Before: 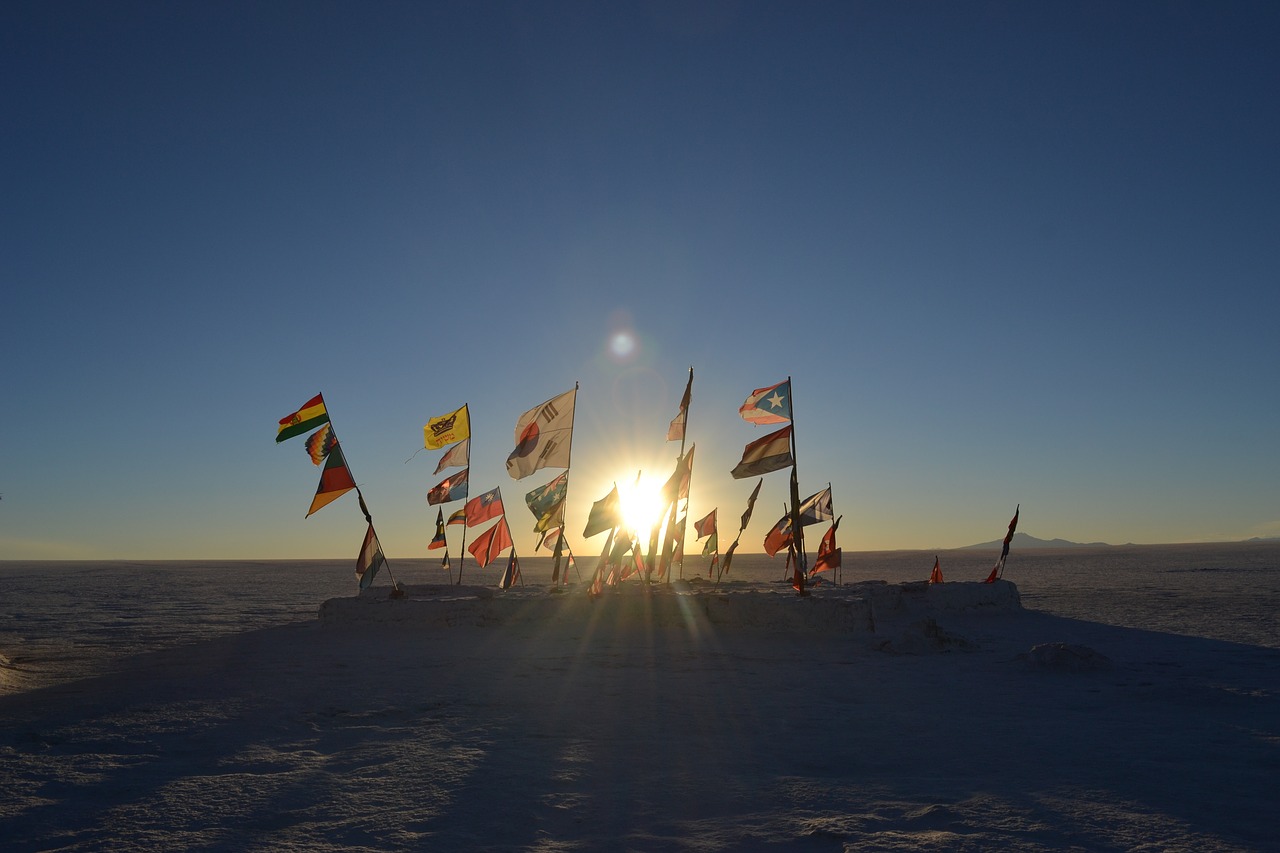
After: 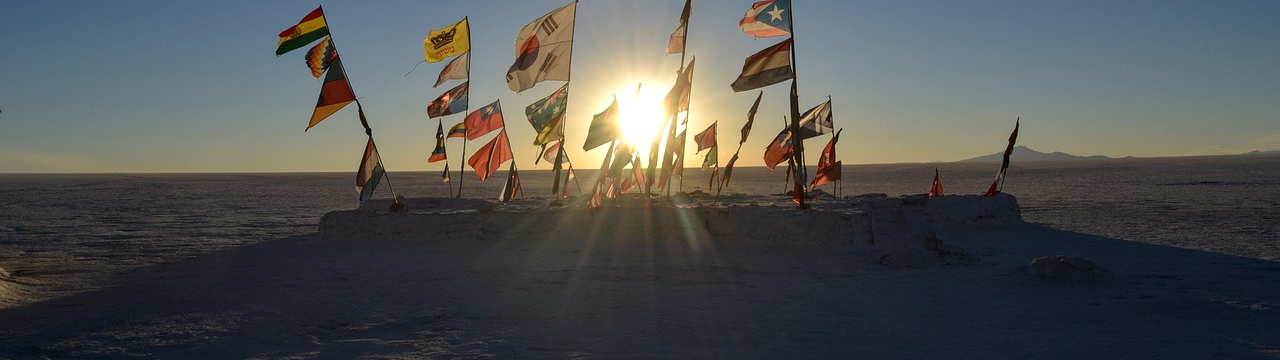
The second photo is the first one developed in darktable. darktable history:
local contrast: on, module defaults
crop: top 45.462%, bottom 12.226%
